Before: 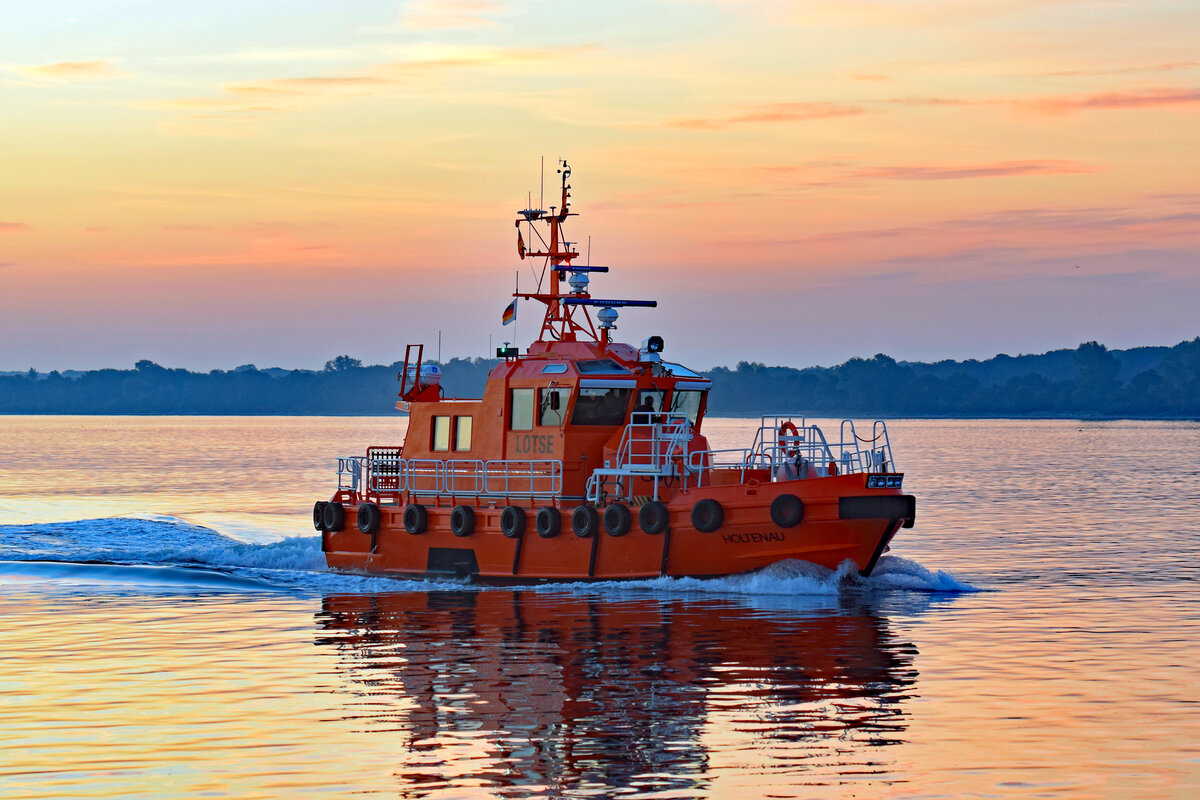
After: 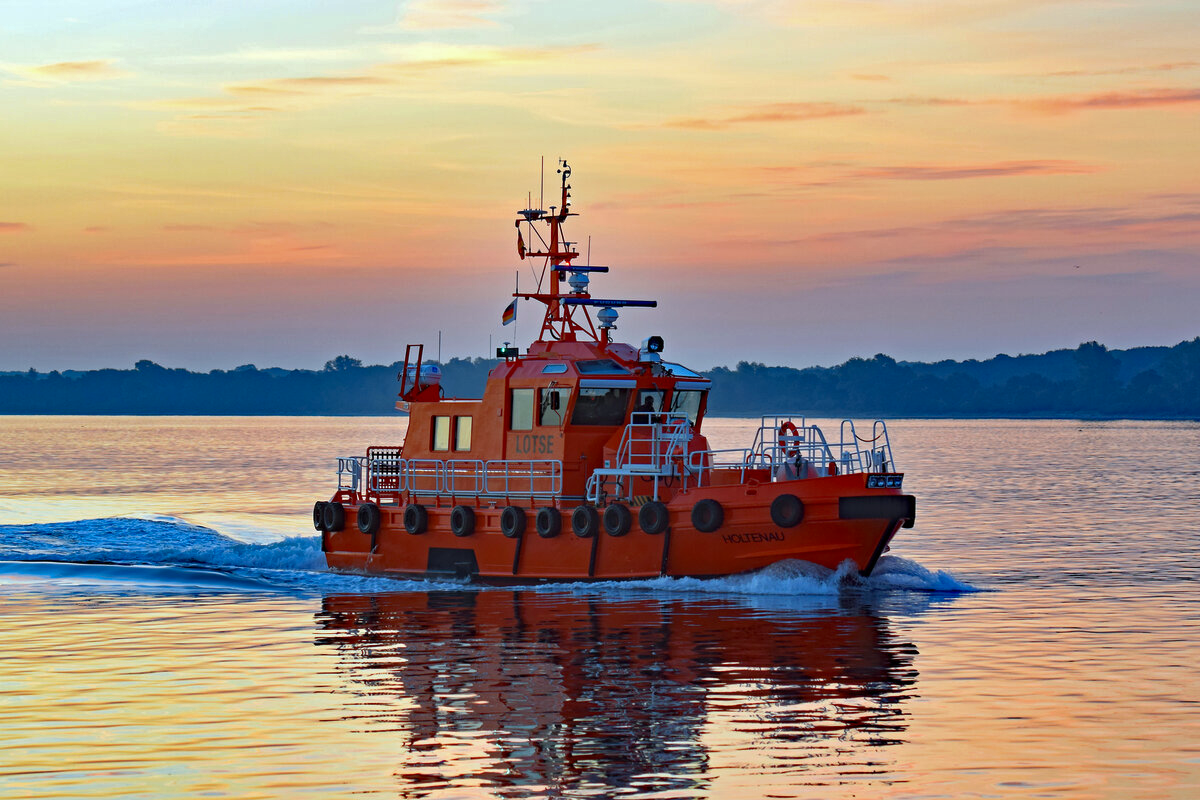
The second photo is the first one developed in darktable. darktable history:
shadows and highlights: radius 337.17, shadows 29.01, soften with gaussian
white balance: red 0.978, blue 0.999
